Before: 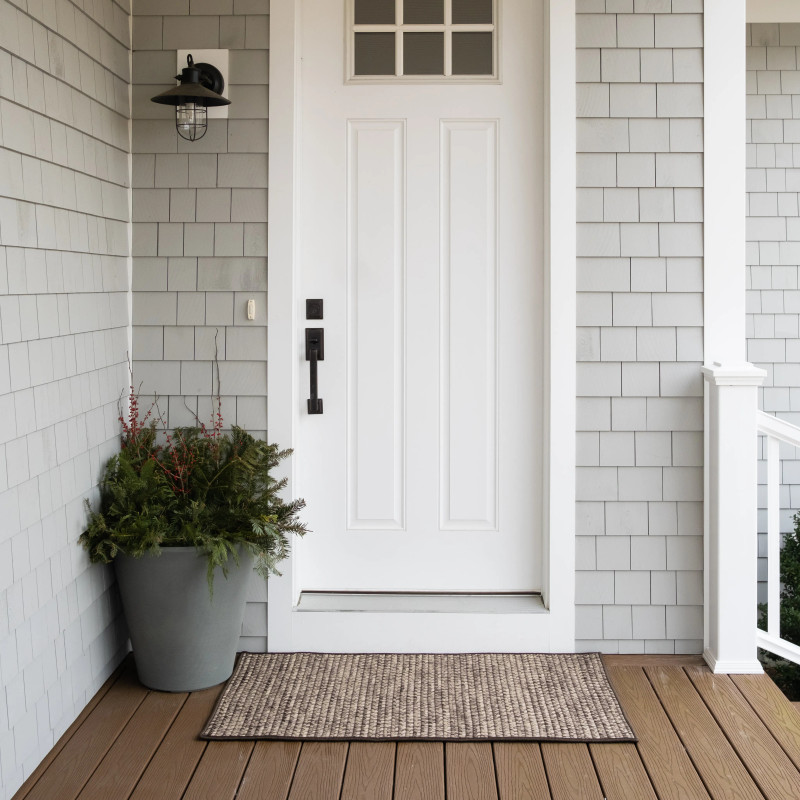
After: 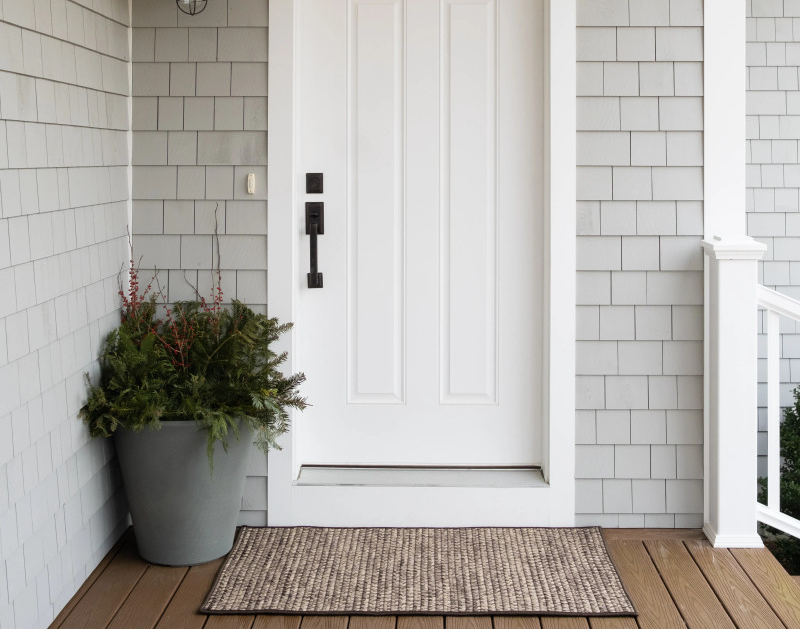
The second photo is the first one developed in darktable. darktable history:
crop and rotate: top 15.862%, bottom 5.394%
